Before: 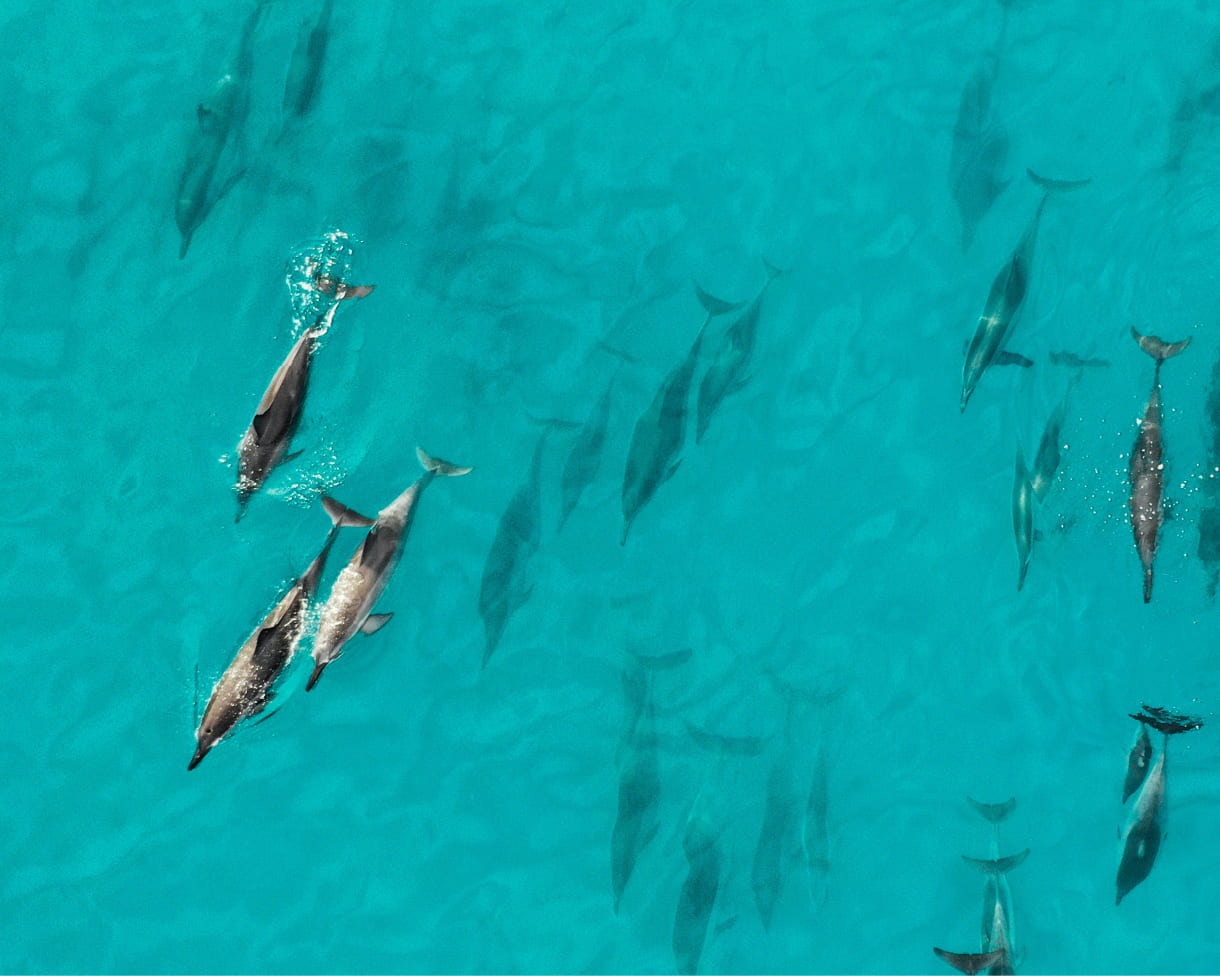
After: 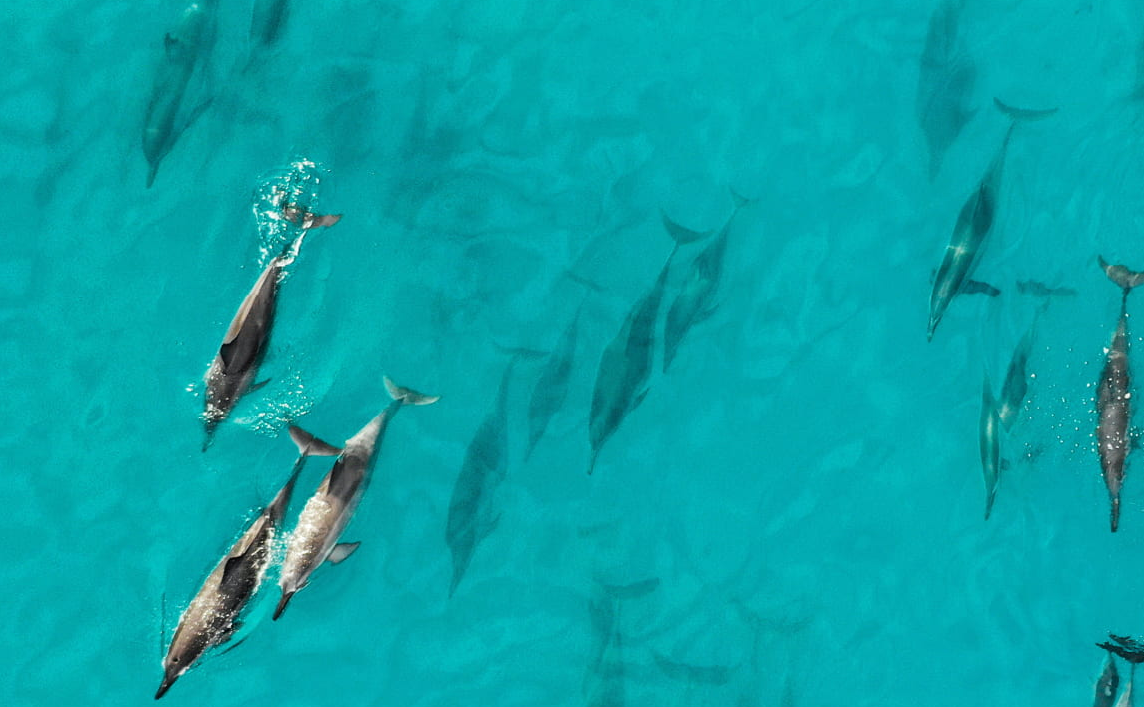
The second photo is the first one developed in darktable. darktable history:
crop: left 2.737%, top 7.287%, right 3.421%, bottom 20.179%
tone equalizer: on, module defaults
